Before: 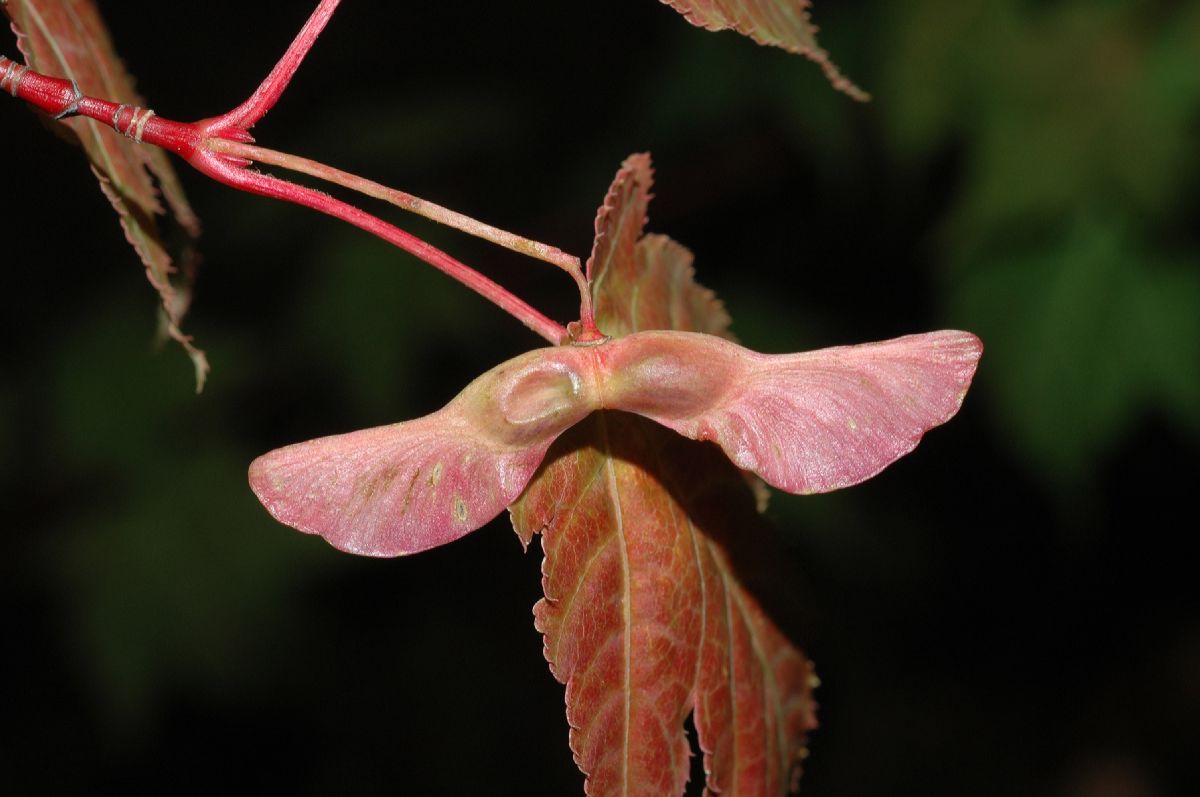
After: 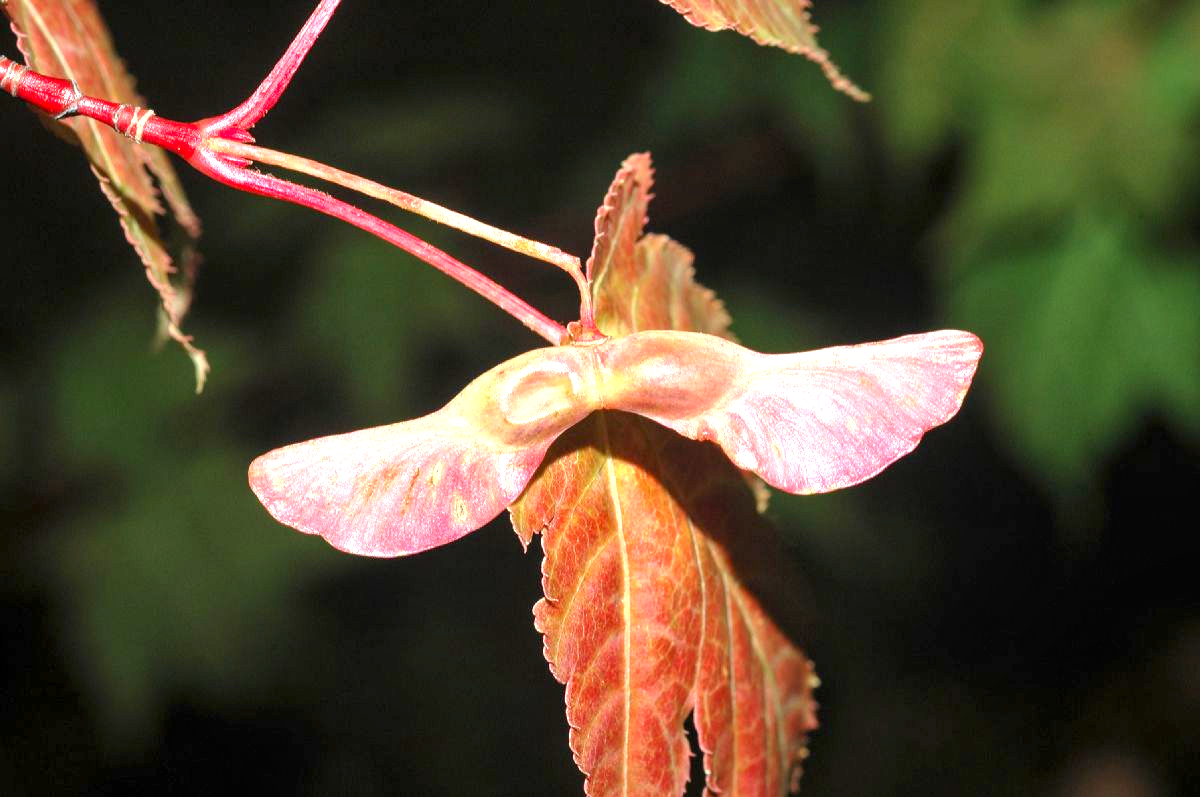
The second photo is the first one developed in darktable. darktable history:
local contrast: detail 109%
exposure: black level correction 0.001, exposure 1.822 EV, compensate highlight preservation false
